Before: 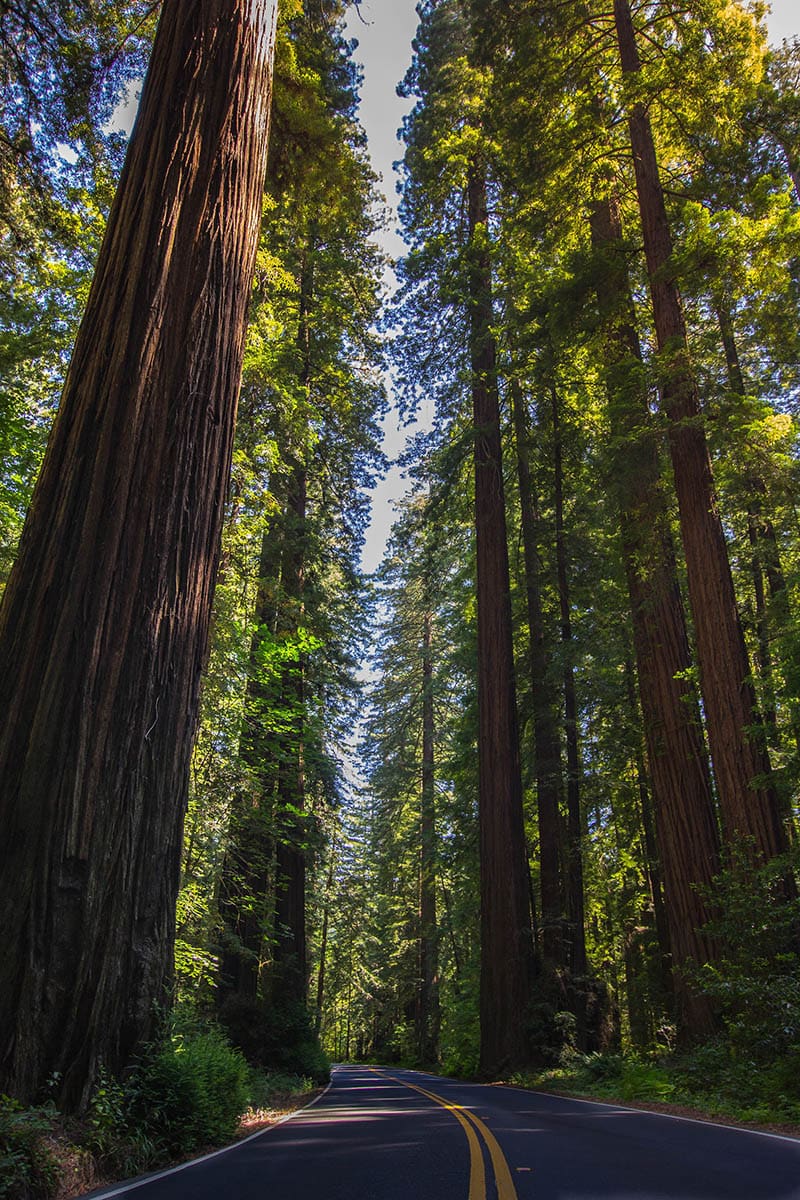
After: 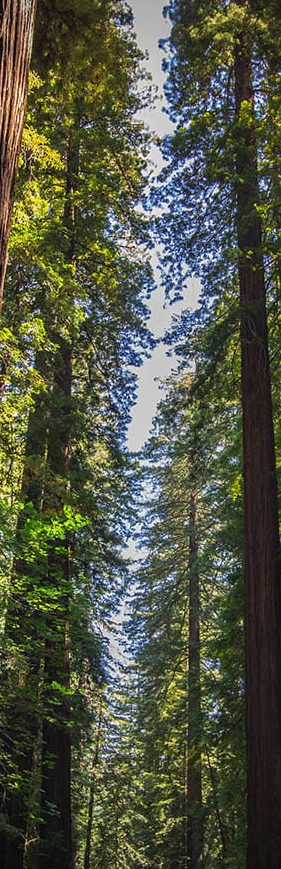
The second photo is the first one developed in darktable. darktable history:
crop and rotate: left 29.476%, top 10.214%, right 35.32%, bottom 17.333%
vignetting: on, module defaults
